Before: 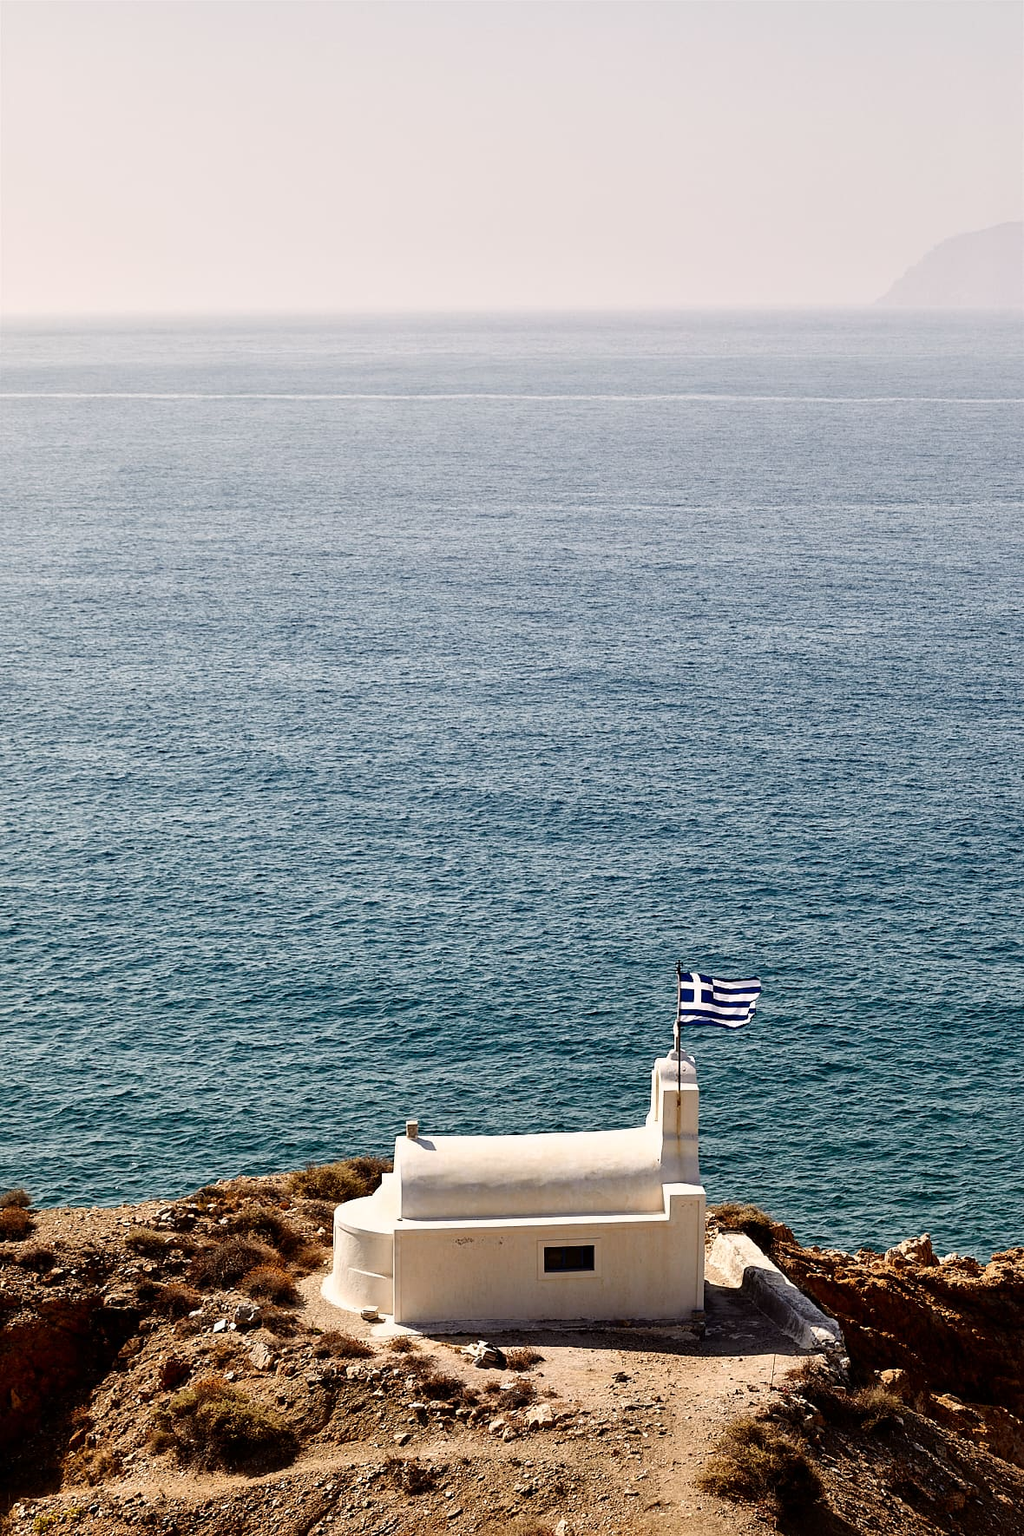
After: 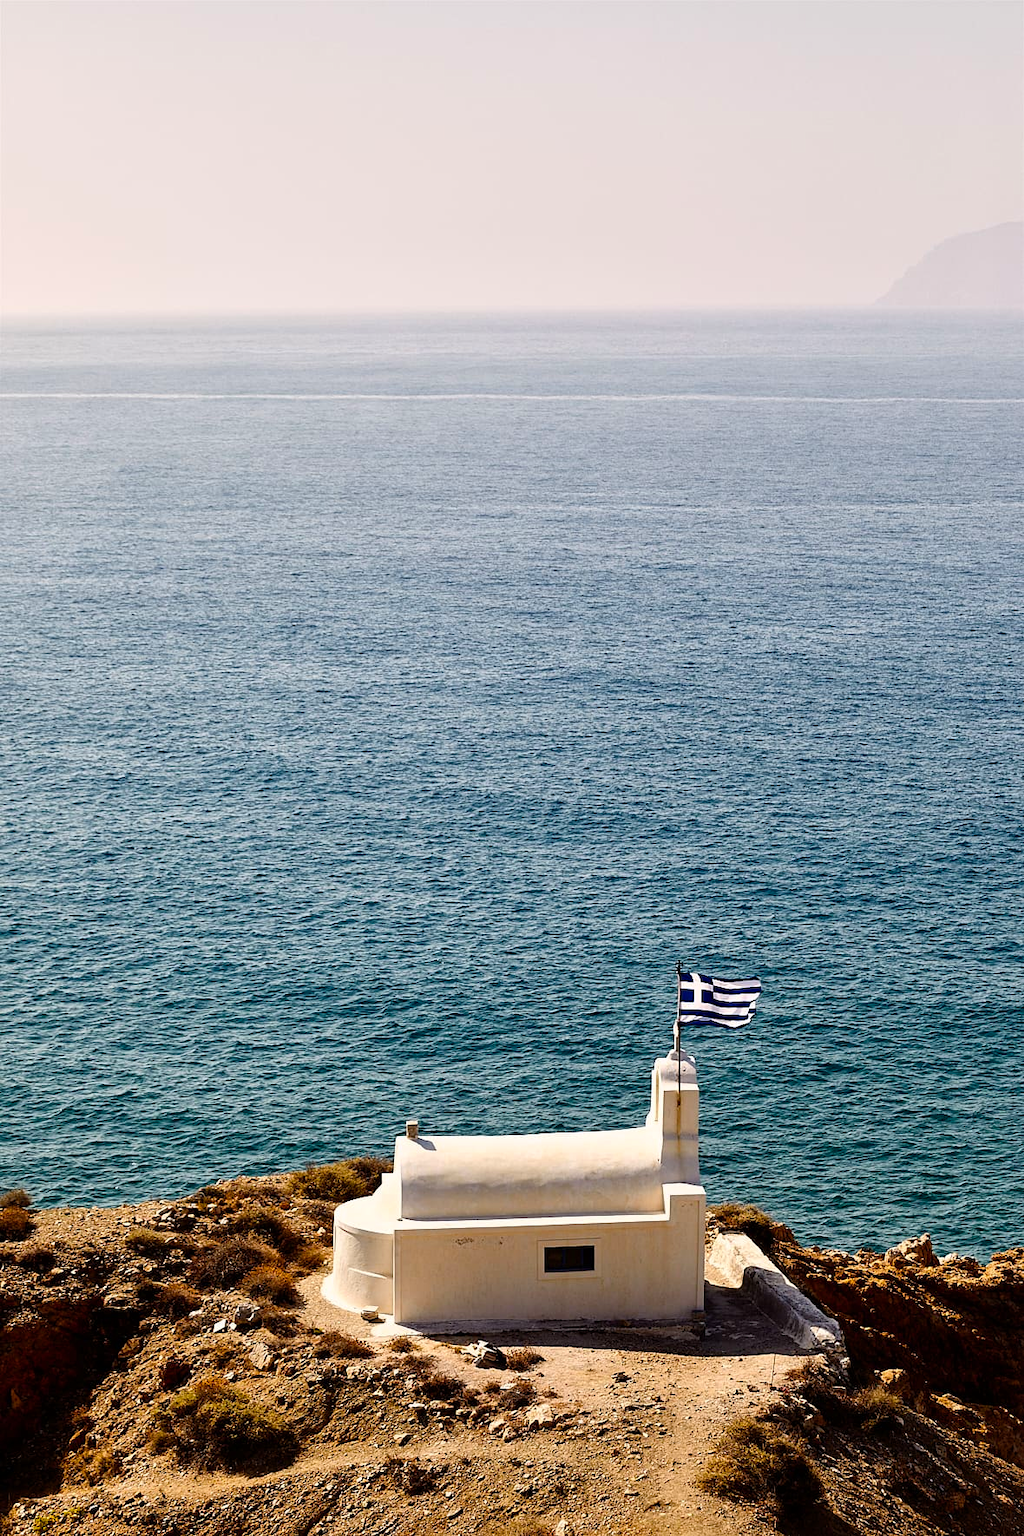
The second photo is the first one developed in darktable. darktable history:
contrast brightness saturation: contrast 0.01, saturation -0.05
color balance rgb: perceptual saturation grading › global saturation 25%, global vibrance 20%
